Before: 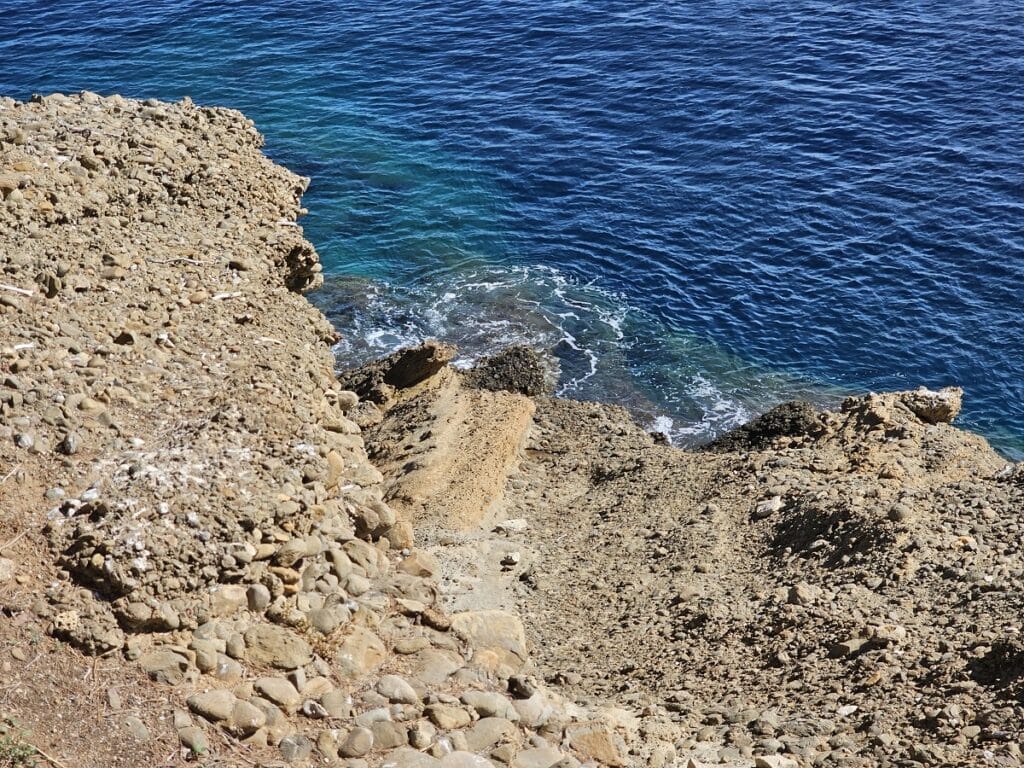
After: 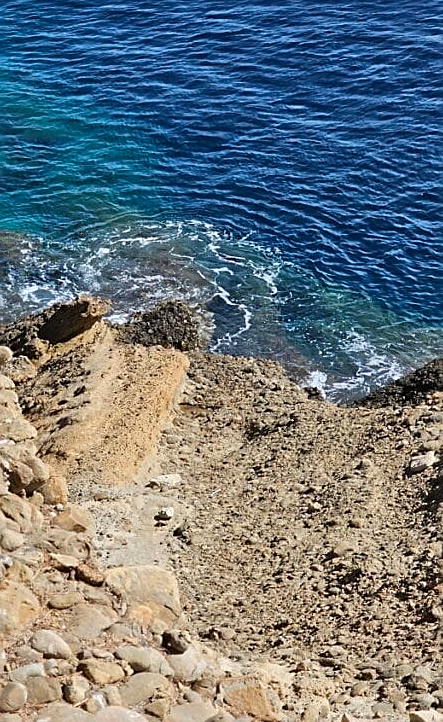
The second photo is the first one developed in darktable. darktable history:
sharpen: on, module defaults
crop: left 33.815%, top 5.957%, right 22.892%
